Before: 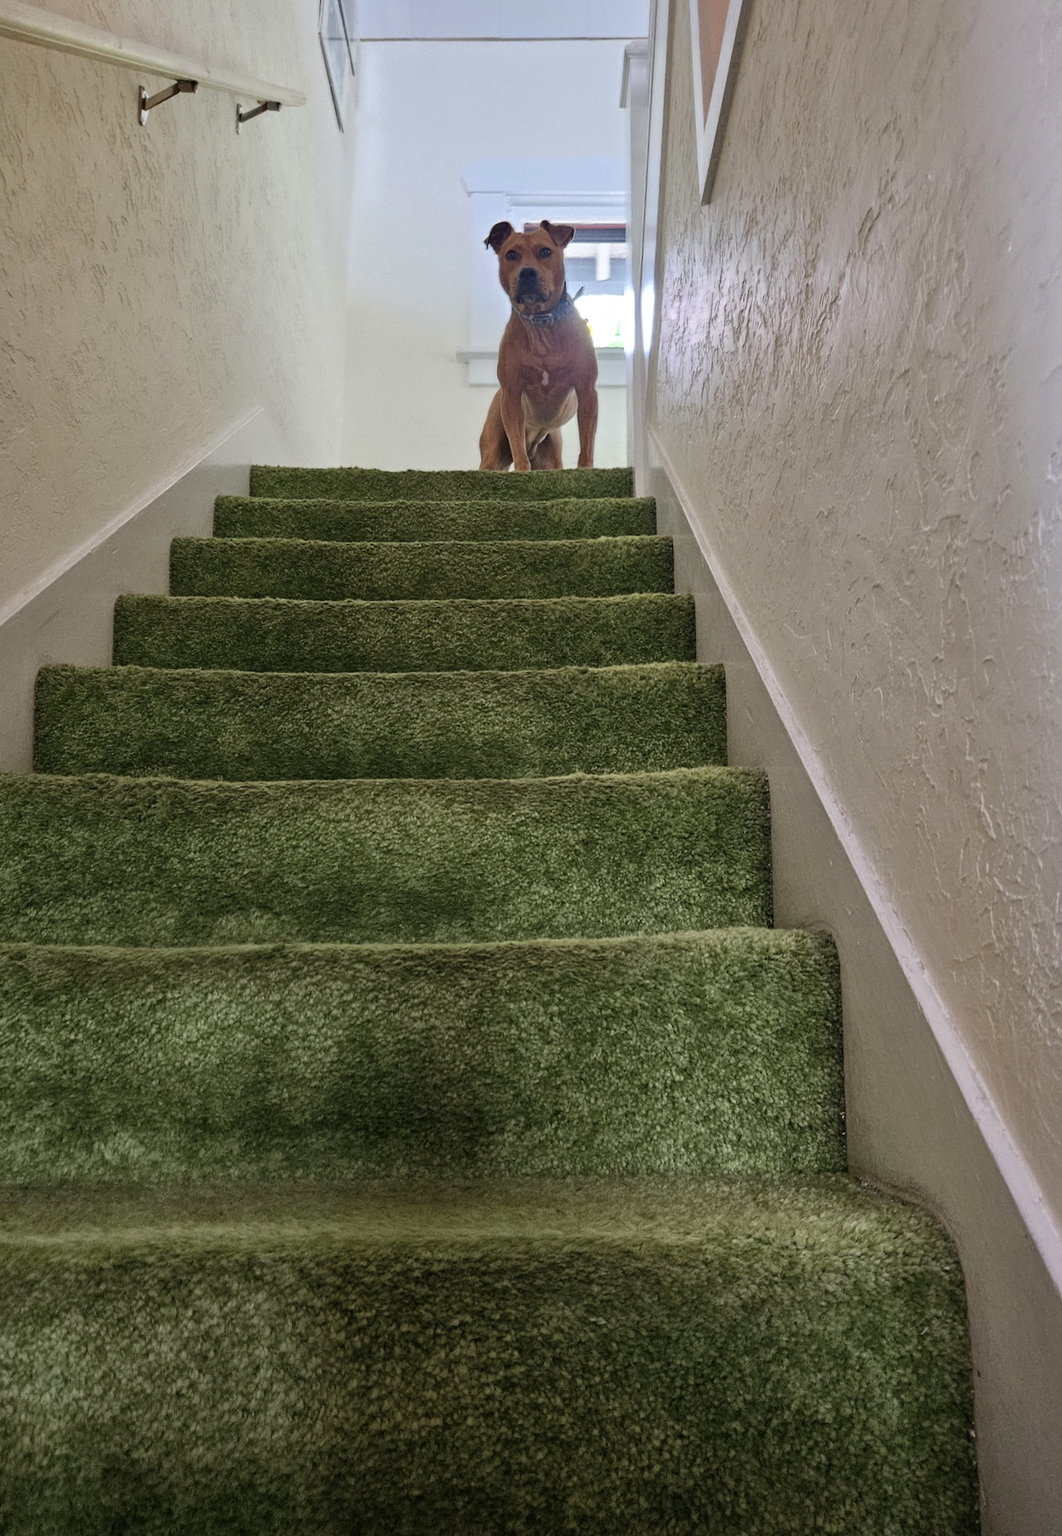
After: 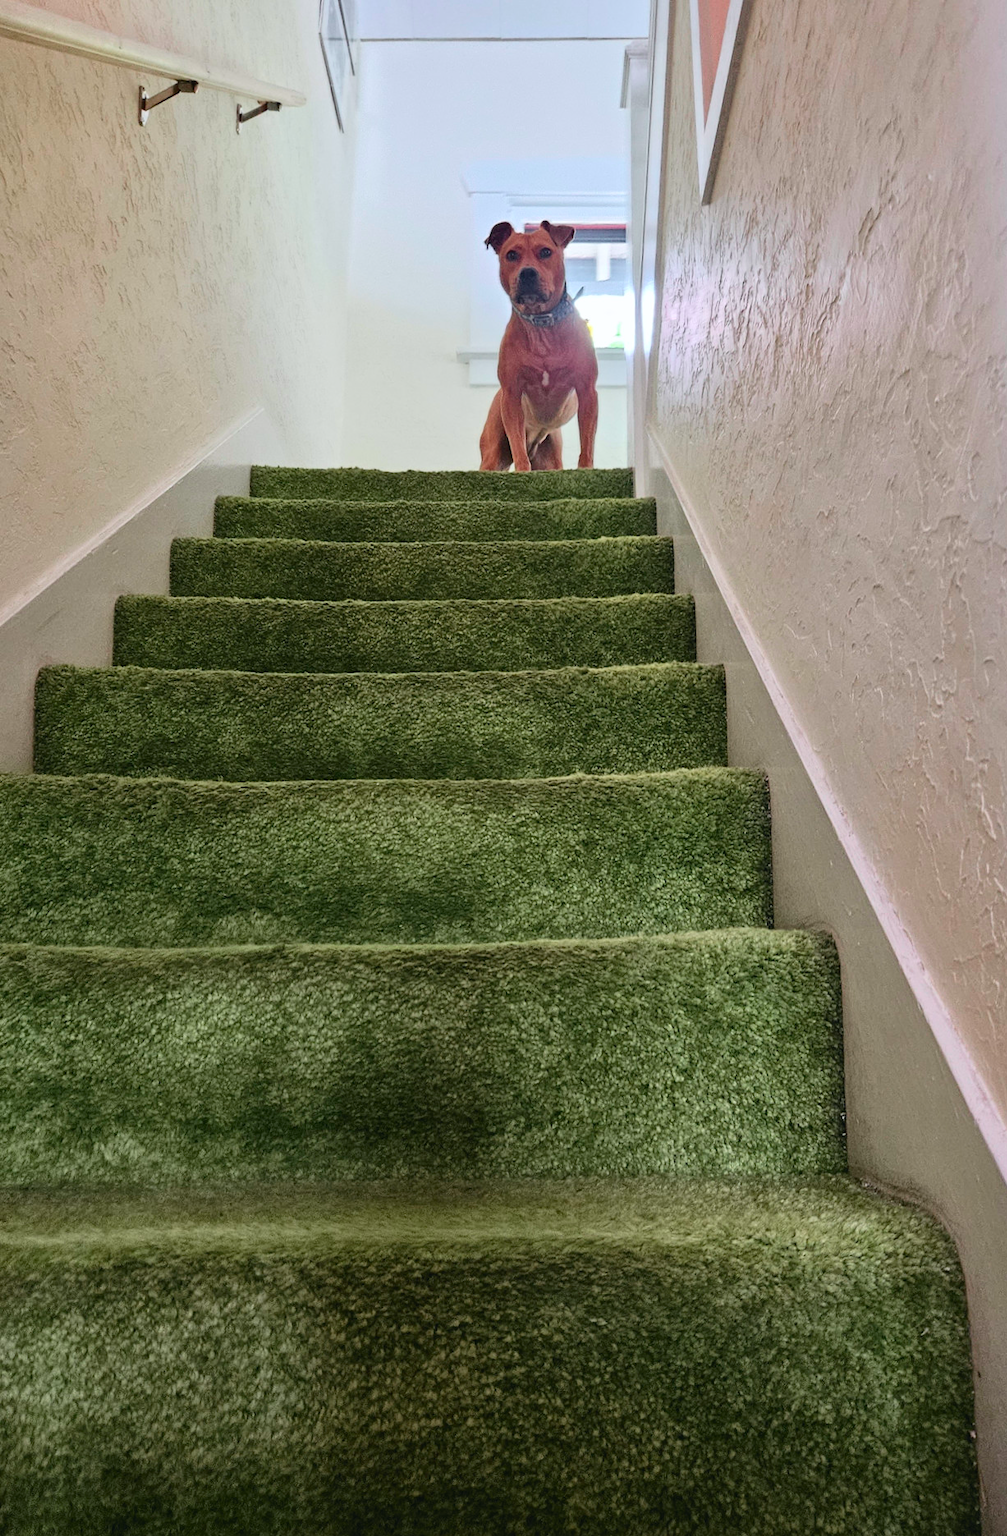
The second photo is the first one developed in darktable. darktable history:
exposure: black level correction 0.001, exposure 0.191 EV, compensate highlight preservation false
crop and rotate: right 5.167%
tone curve: curves: ch0 [(0, 0.025) (0.15, 0.143) (0.452, 0.486) (0.751, 0.788) (1, 0.961)]; ch1 [(0, 0) (0.416, 0.4) (0.476, 0.469) (0.497, 0.494) (0.546, 0.571) (0.566, 0.607) (0.62, 0.657) (1, 1)]; ch2 [(0, 0) (0.386, 0.397) (0.505, 0.498) (0.547, 0.546) (0.579, 0.58) (1, 1)], color space Lab, independent channels, preserve colors none
